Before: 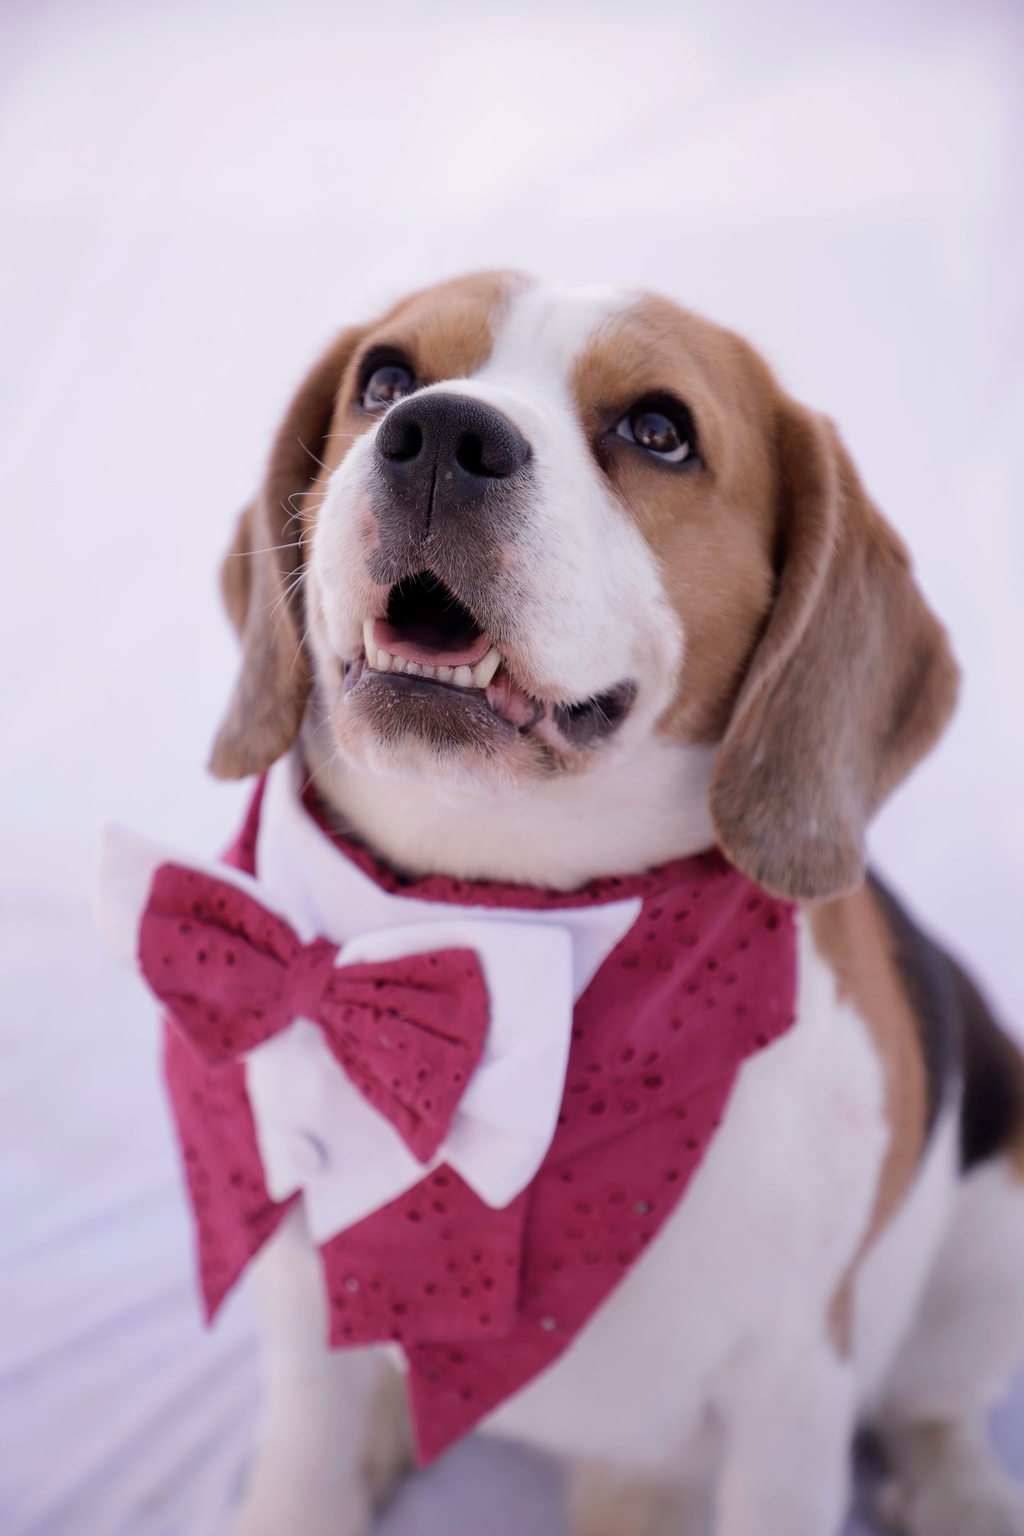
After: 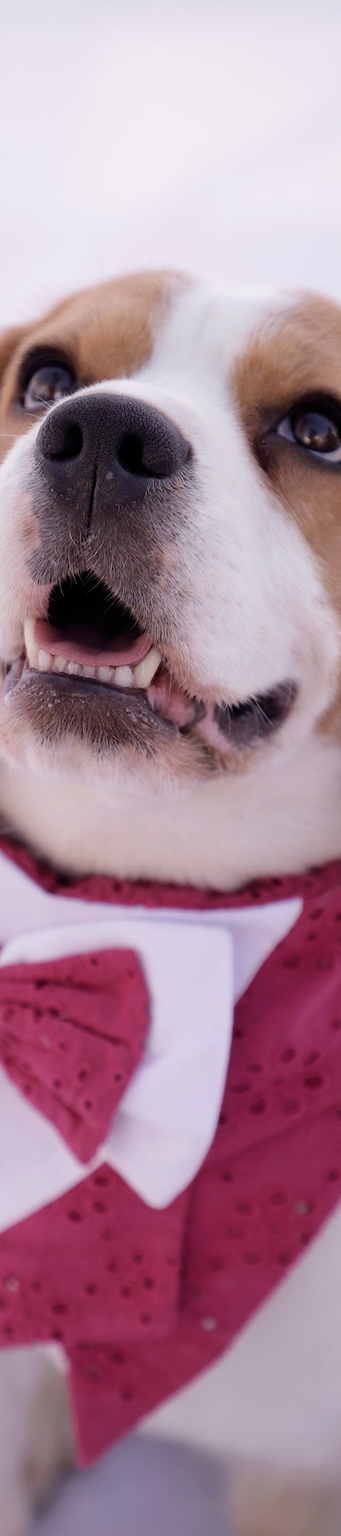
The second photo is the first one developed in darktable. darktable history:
crop: left 33.207%, right 33.386%
